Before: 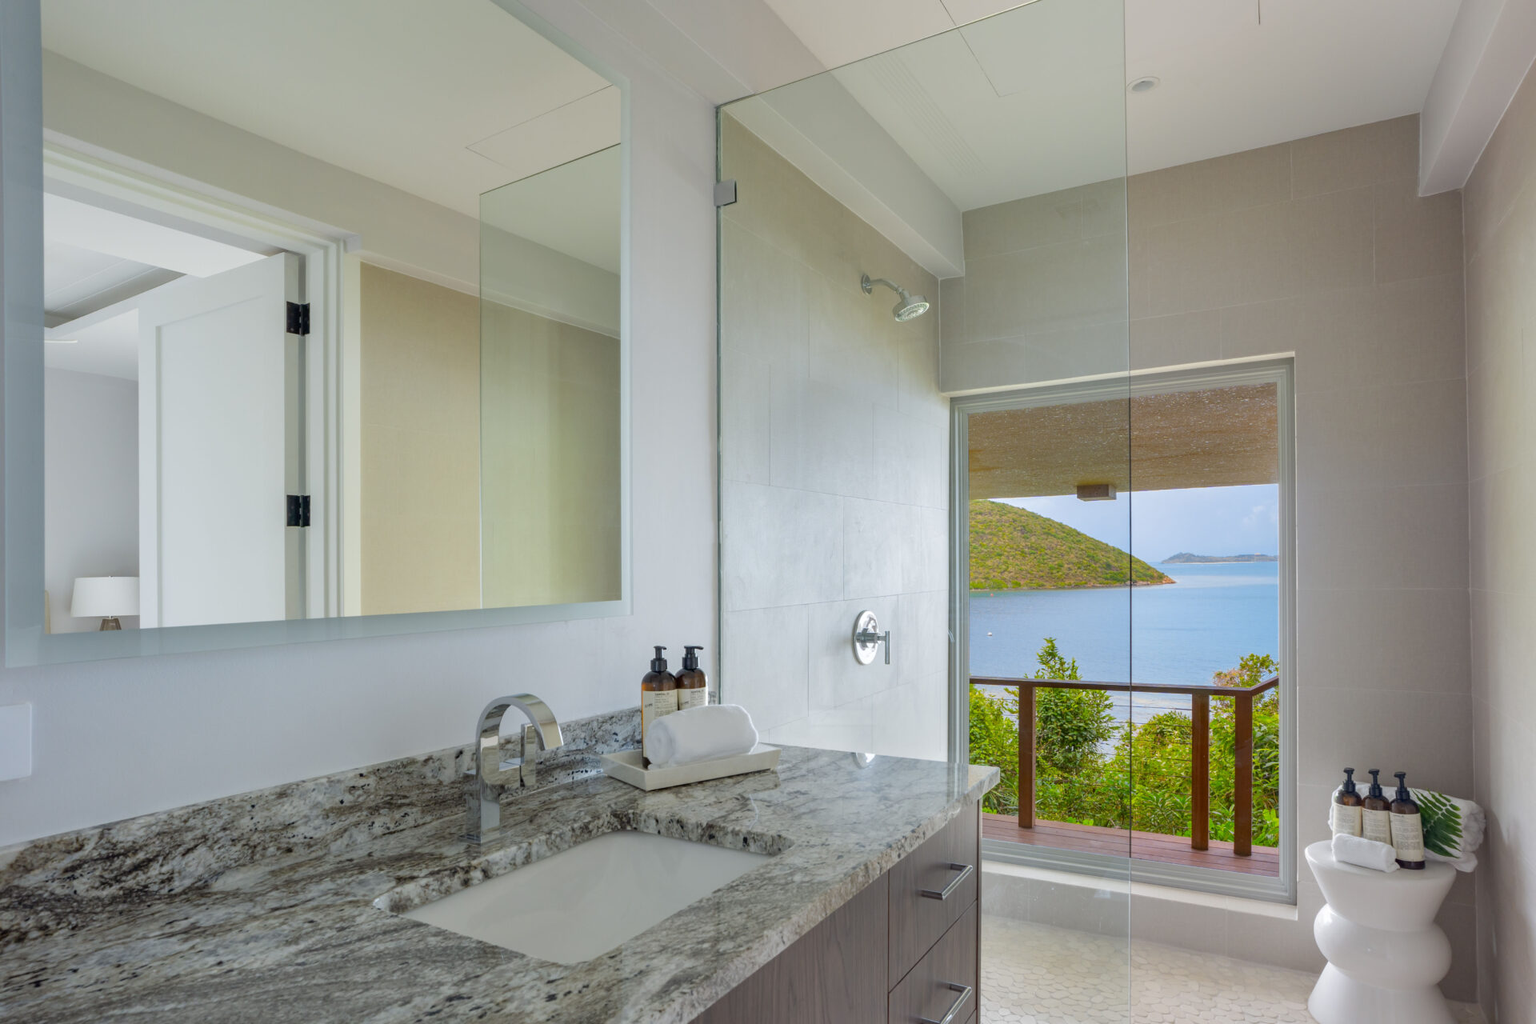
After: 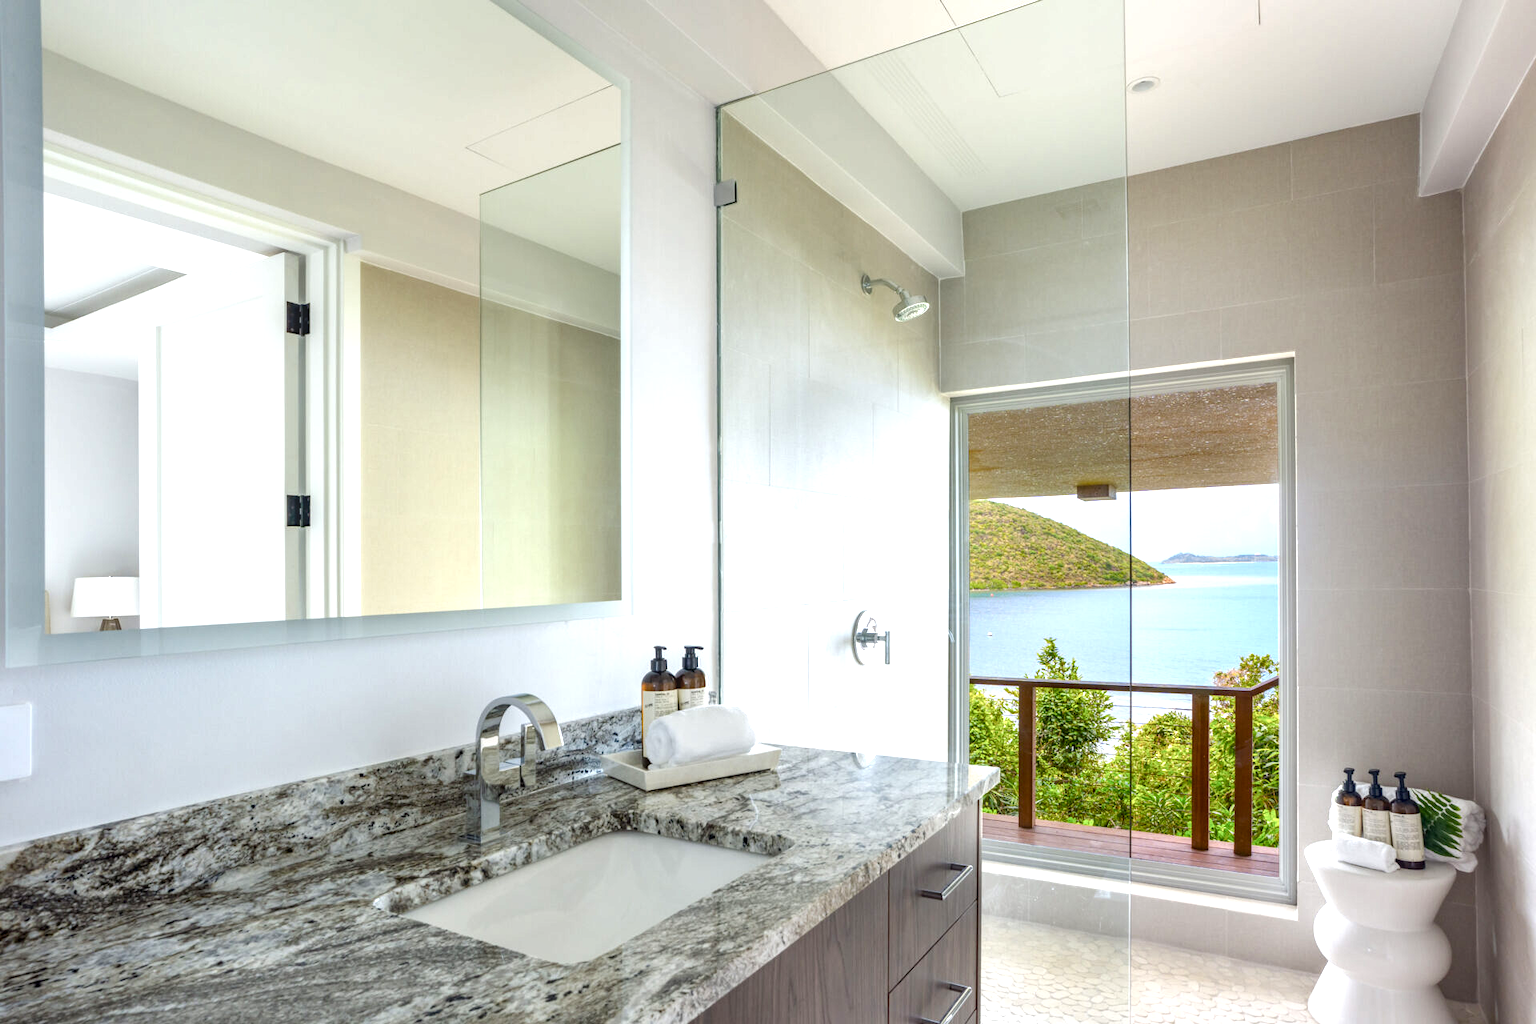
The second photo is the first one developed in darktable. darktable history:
color balance rgb: shadows lift › luminance -20%, power › hue 72.24°, highlights gain › luminance 15%, global offset › hue 171.6°, perceptual saturation grading › highlights -30%, perceptual saturation grading › shadows 20%, global vibrance 30%, contrast 10%
local contrast: on, module defaults
exposure: black level correction 0, exposure 0.5 EV, compensate exposure bias true, compensate highlight preservation false
